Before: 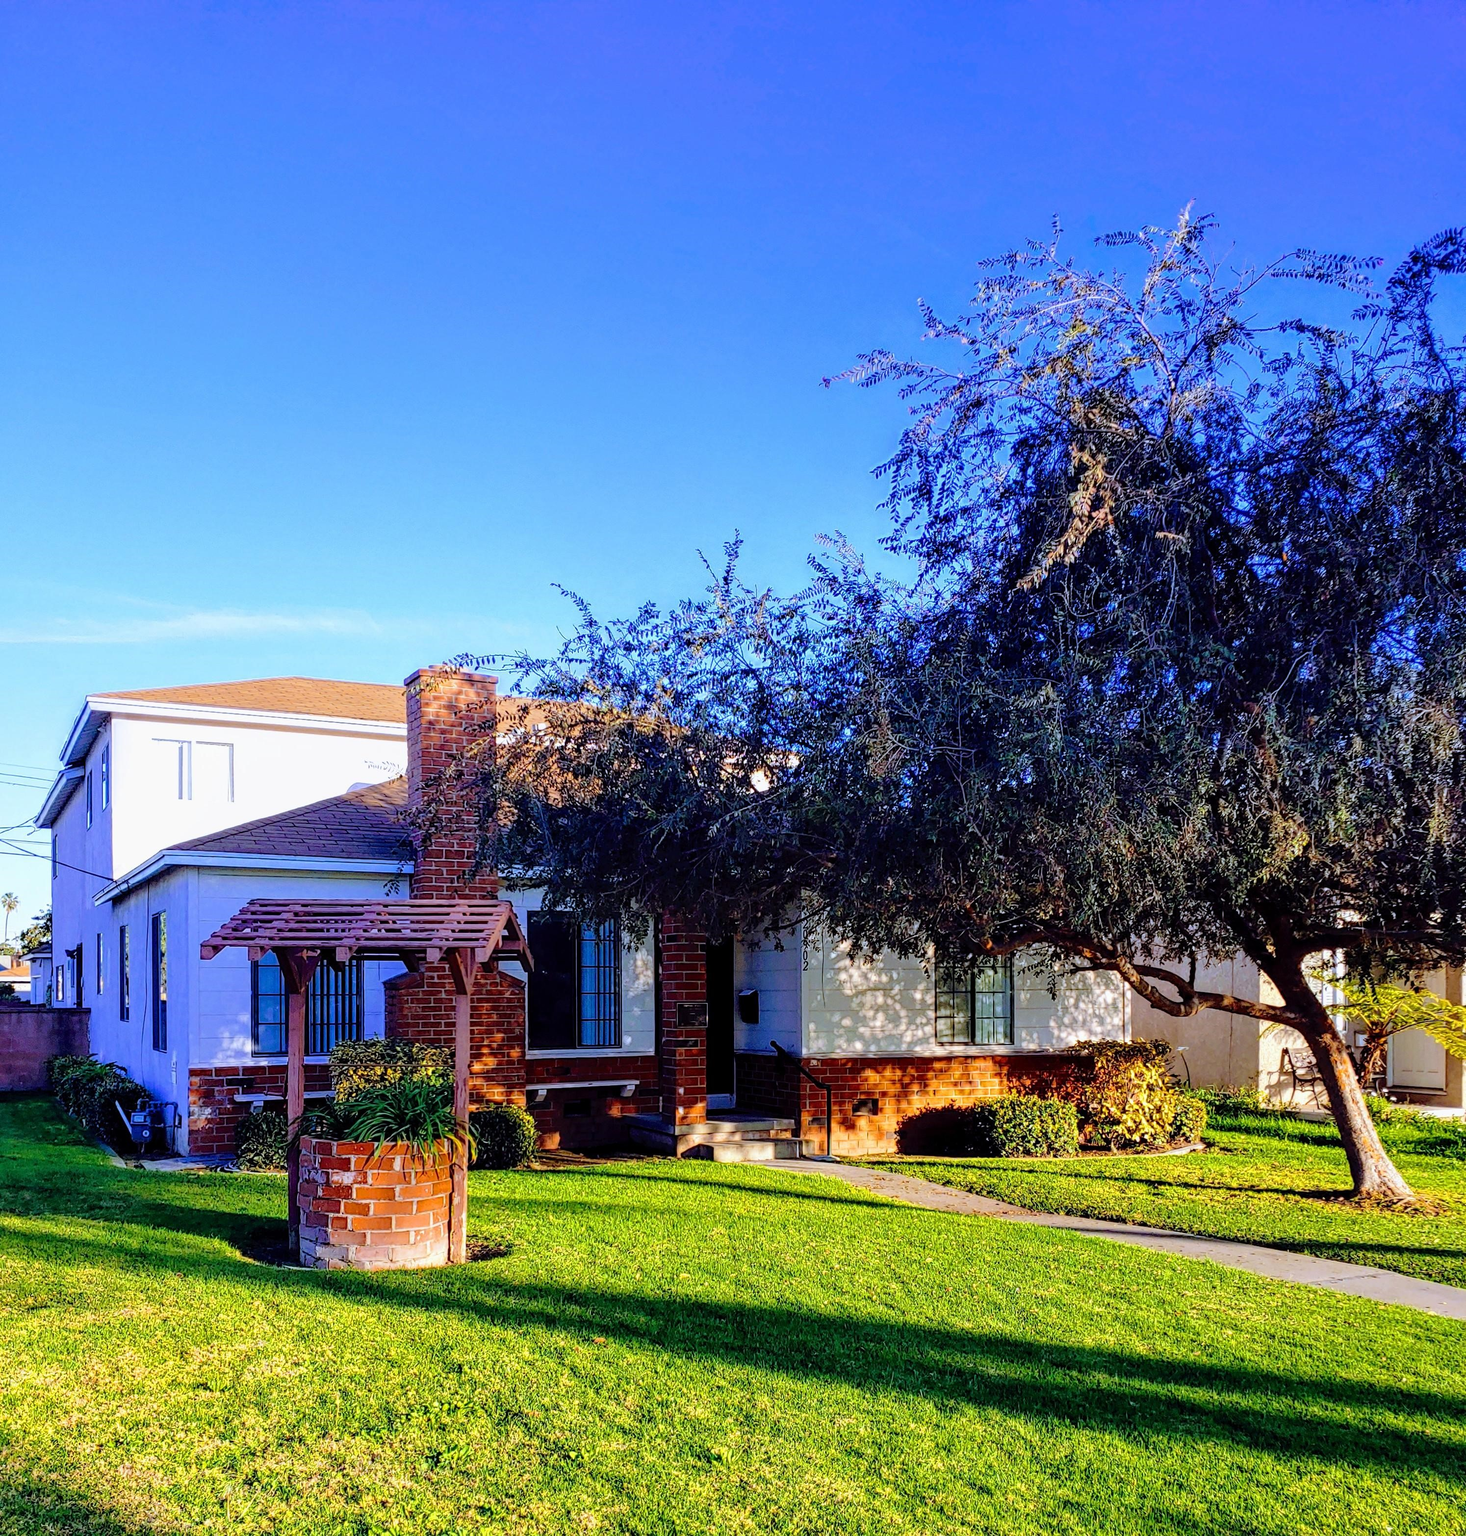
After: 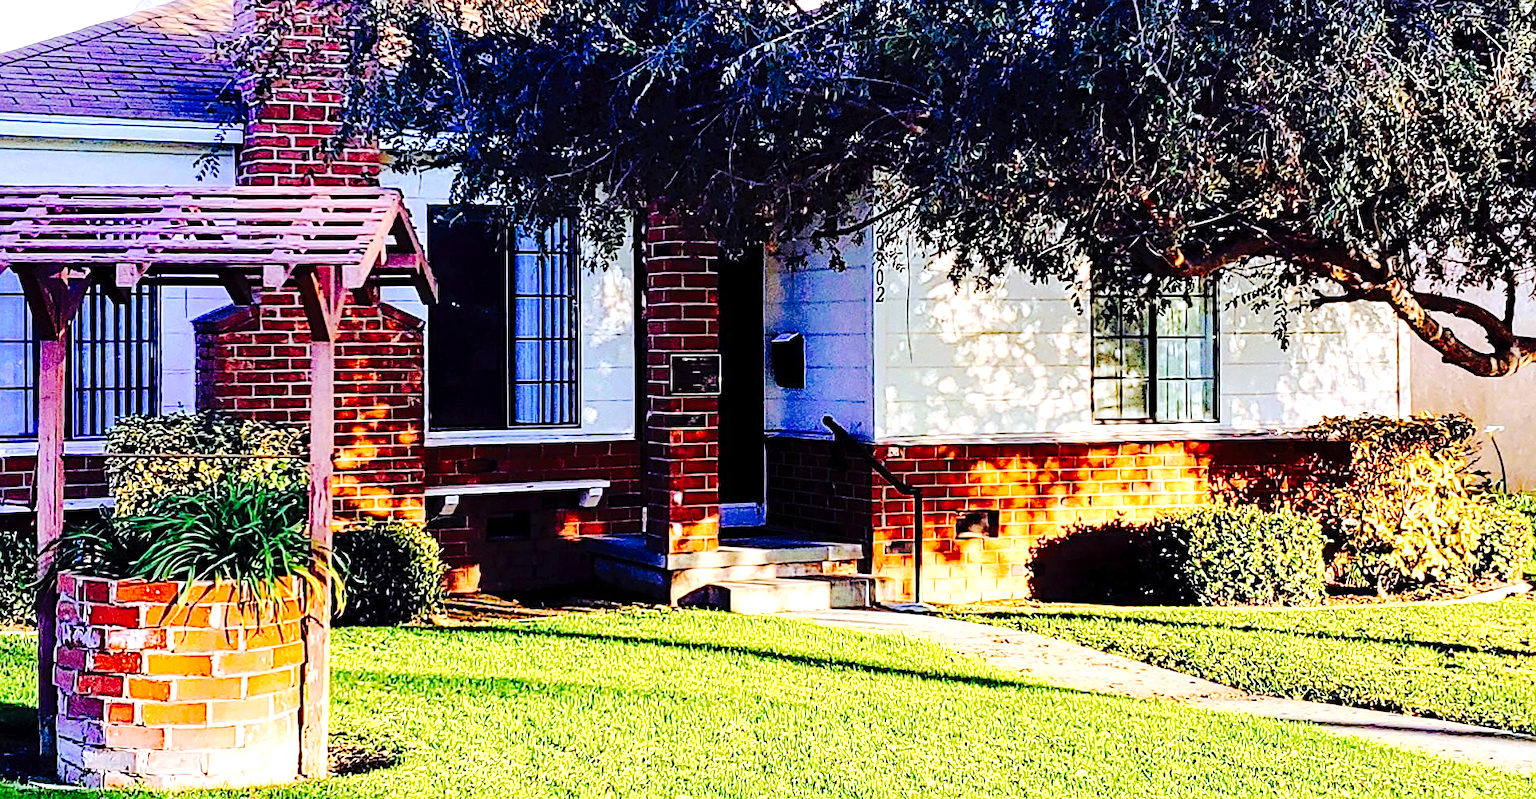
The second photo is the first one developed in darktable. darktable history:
crop: left 18.091%, top 51.13%, right 17.525%, bottom 16.85%
exposure: exposure 1 EV, compensate highlight preservation false
tone curve: curves: ch0 [(0, 0) (0.003, 0.002) (0.011, 0.008) (0.025, 0.017) (0.044, 0.027) (0.069, 0.037) (0.1, 0.052) (0.136, 0.074) (0.177, 0.11) (0.224, 0.155) (0.277, 0.237) (0.335, 0.34) (0.399, 0.467) (0.468, 0.584) (0.543, 0.683) (0.623, 0.762) (0.709, 0.827) (0.801, 0.888) (0.898, 0.947) (1, 1)], preserve colors none
sharpen: on, module defaults
